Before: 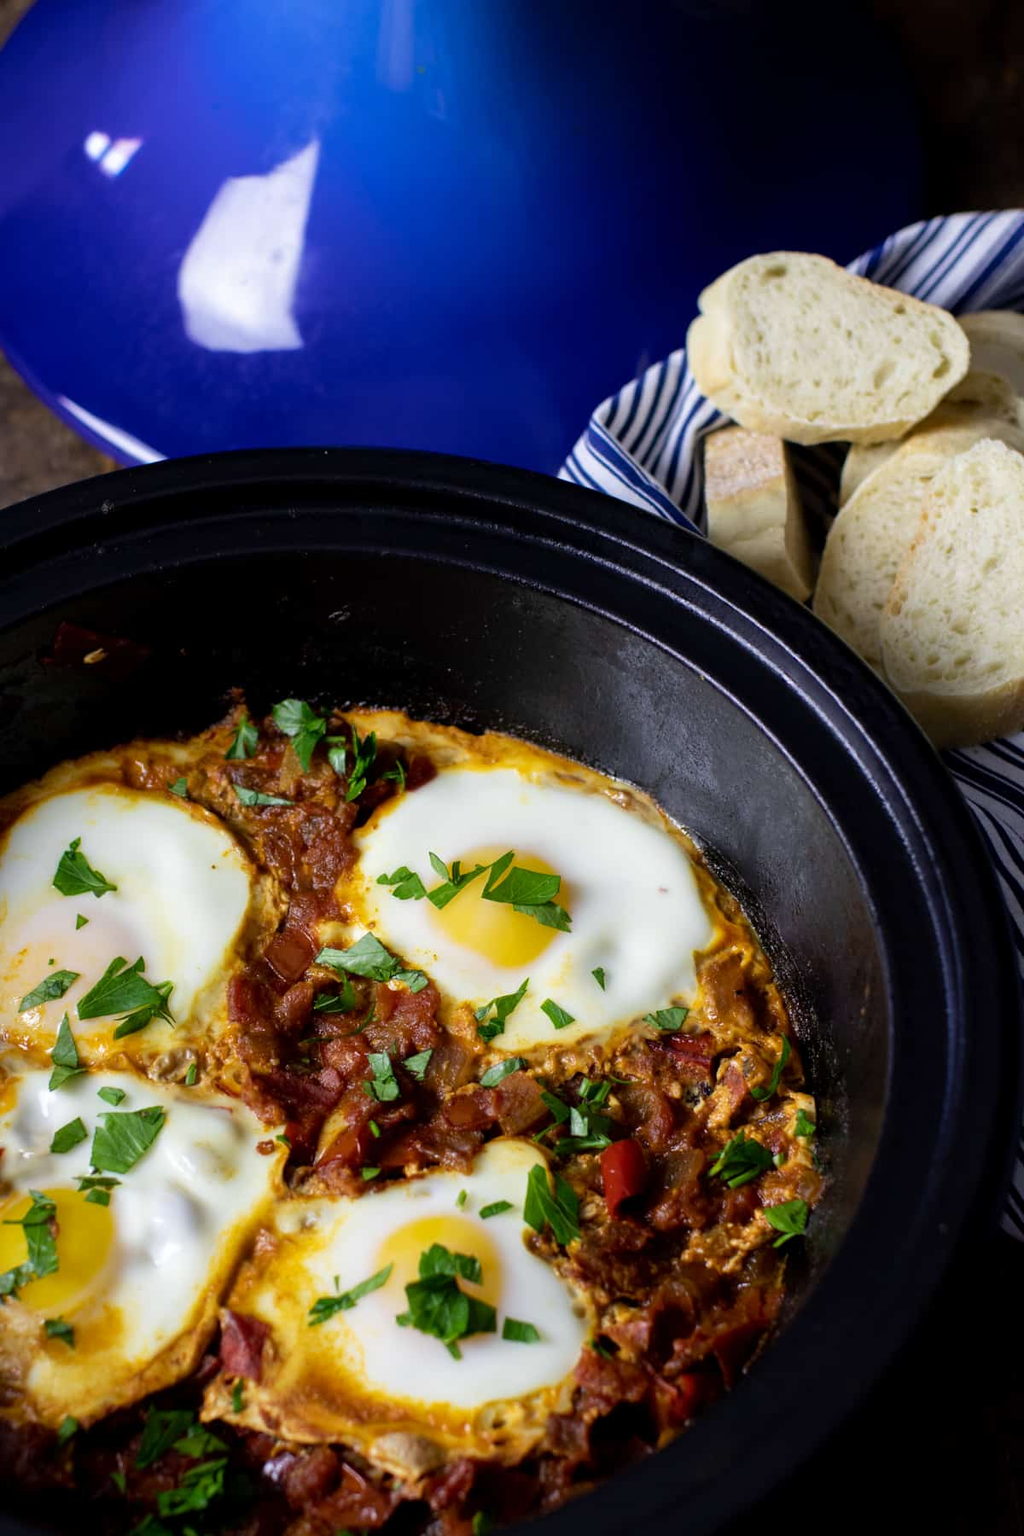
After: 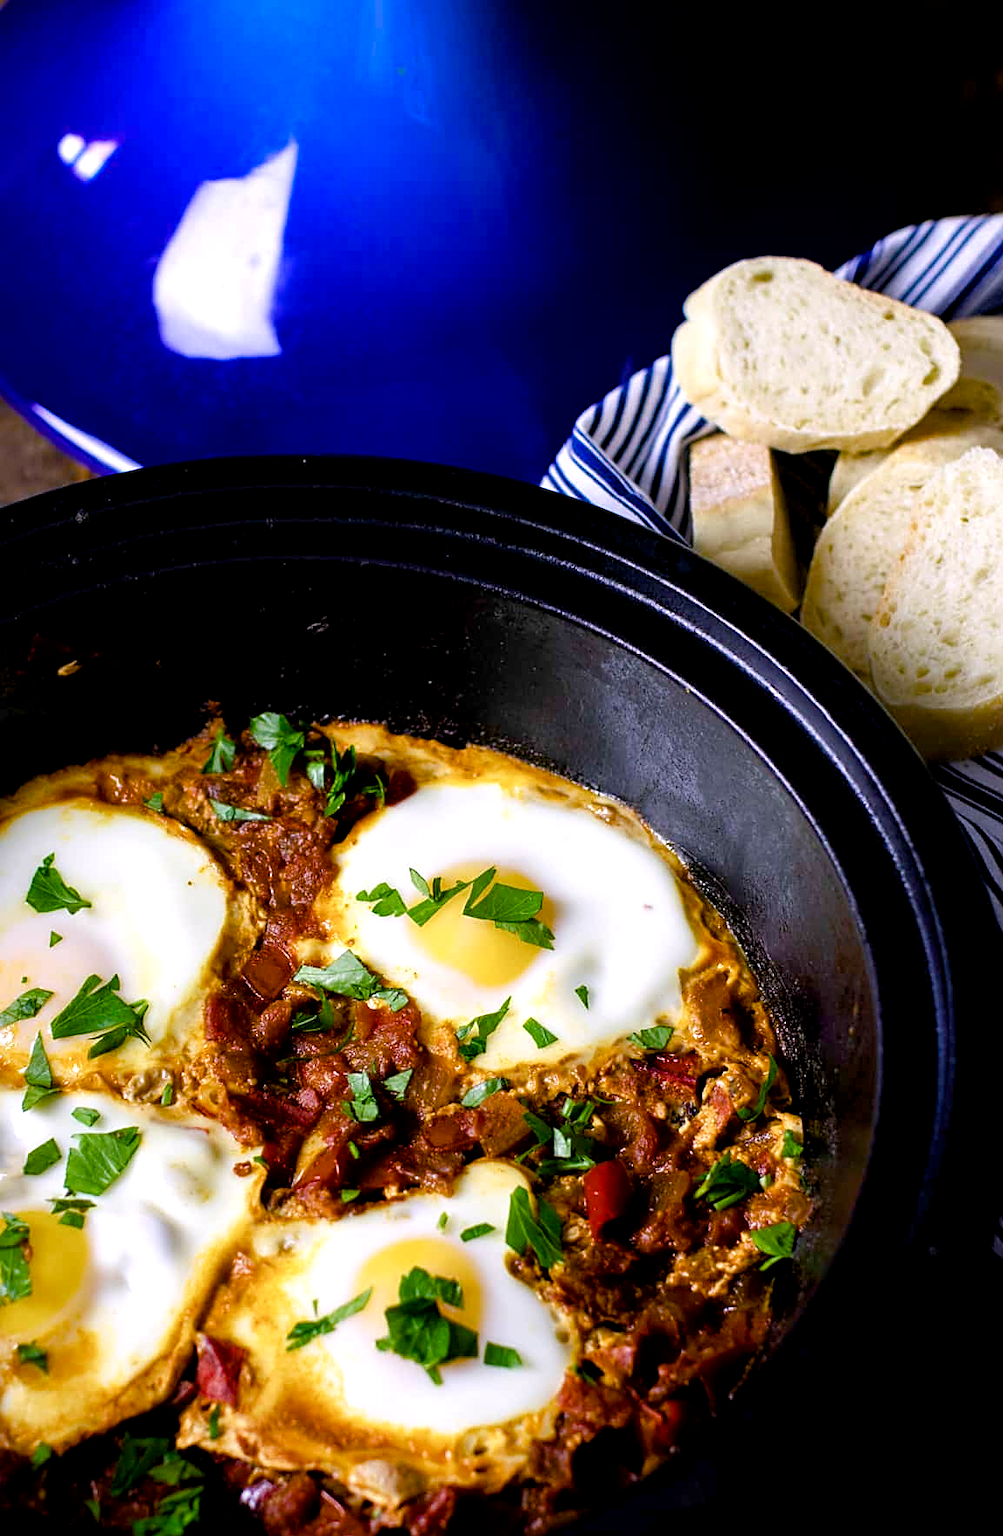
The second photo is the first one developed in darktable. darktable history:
crop and rotate: left 2.697%, right 1.133%, bottom 1.826%
sharpen: on, module defaults
color balance rgb: highlights gain › chroma 2.043%, highlights gain › hue 291.77°, perceptual saturation grading › global saturation 0.479%, perceptual saturation grading › highlights -16.957%, perceptual saturation grading › mid-tones 33.468%, perceptual saturation grading › shadows 50.467%, global vibrance 20%
exposure: black level correction 0.003, exposure 0.386 EV, compensate highlight preservation false
